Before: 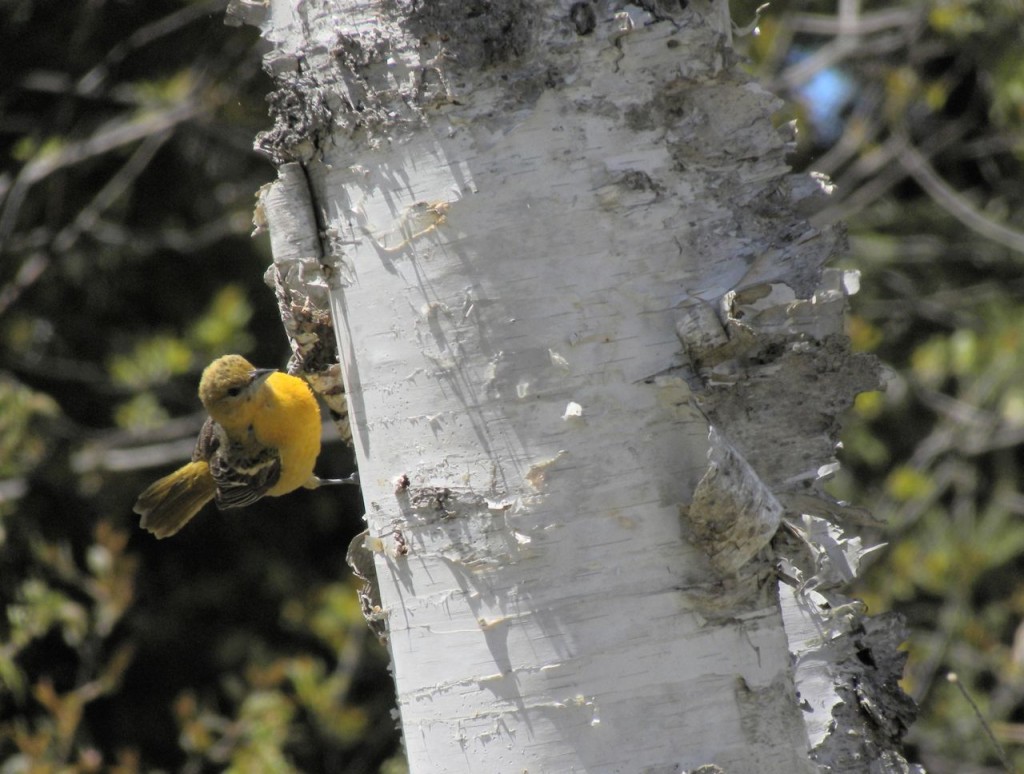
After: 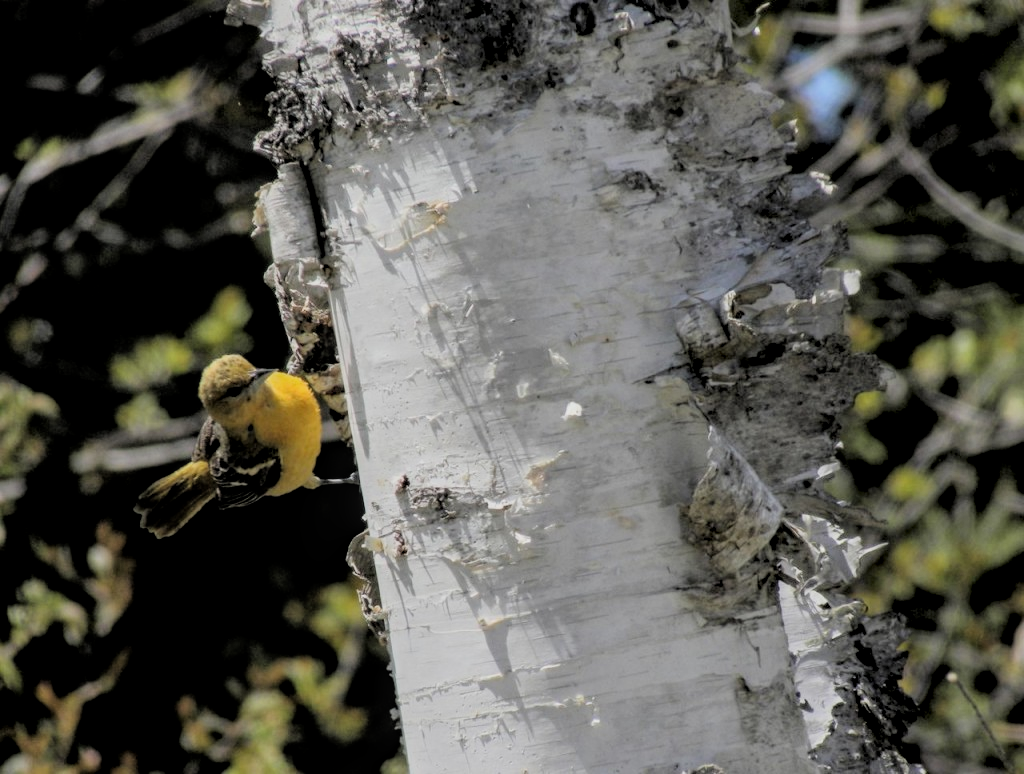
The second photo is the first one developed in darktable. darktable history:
filmic rgb: black relative exposure -4.39 EV, white relative exposure 5.01 EV, hardness 2.22, latitude 39.44%, contrast 1.157, highlights saturation mix 10.24%, shadows ↔ highlights balance 1.06%
tone equalizer: on, module defaults
local contrast: detail 130%
